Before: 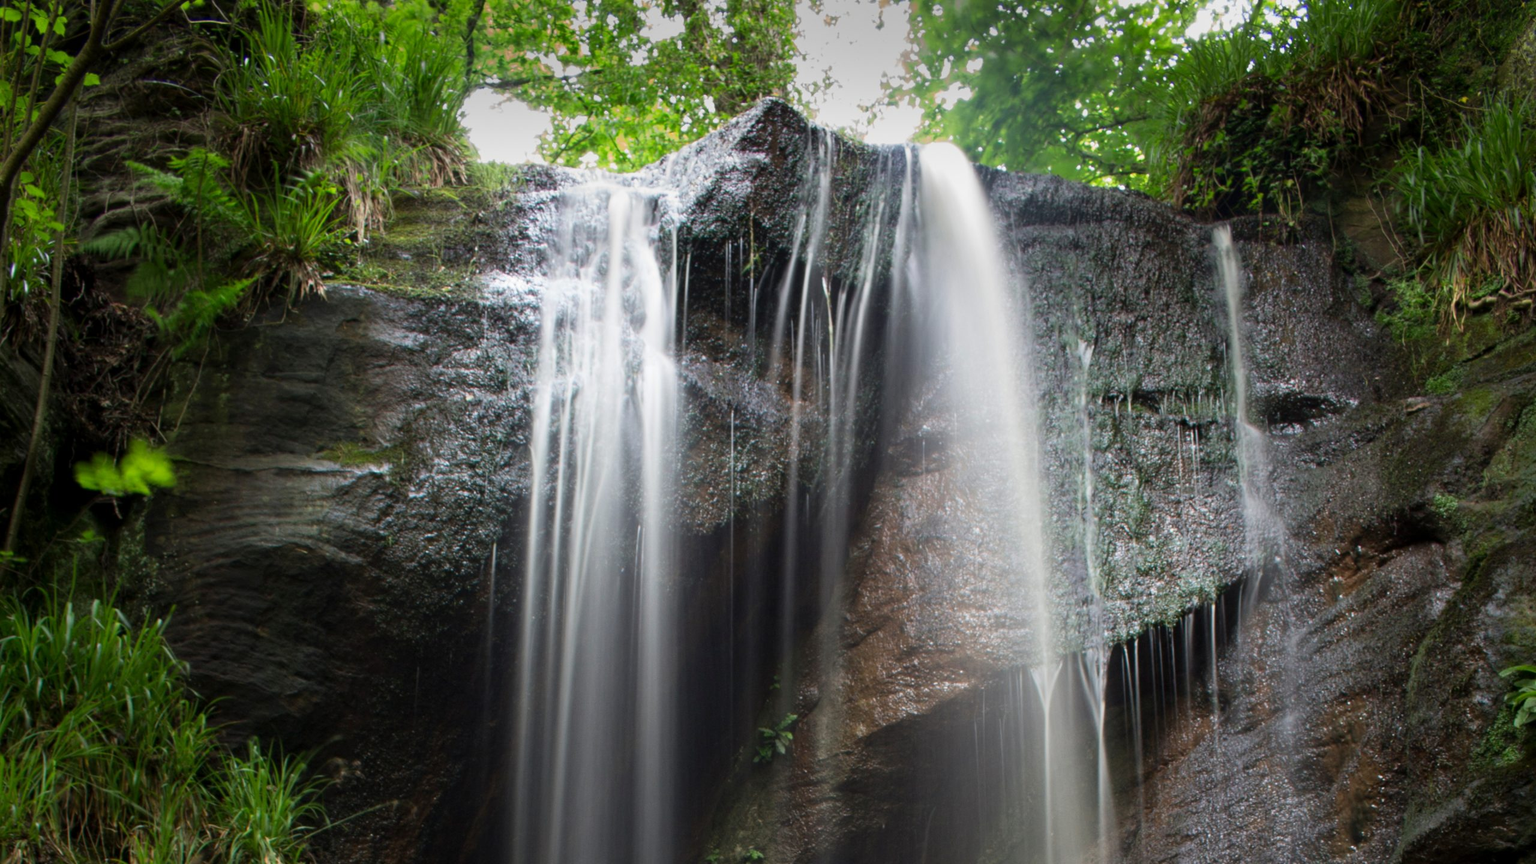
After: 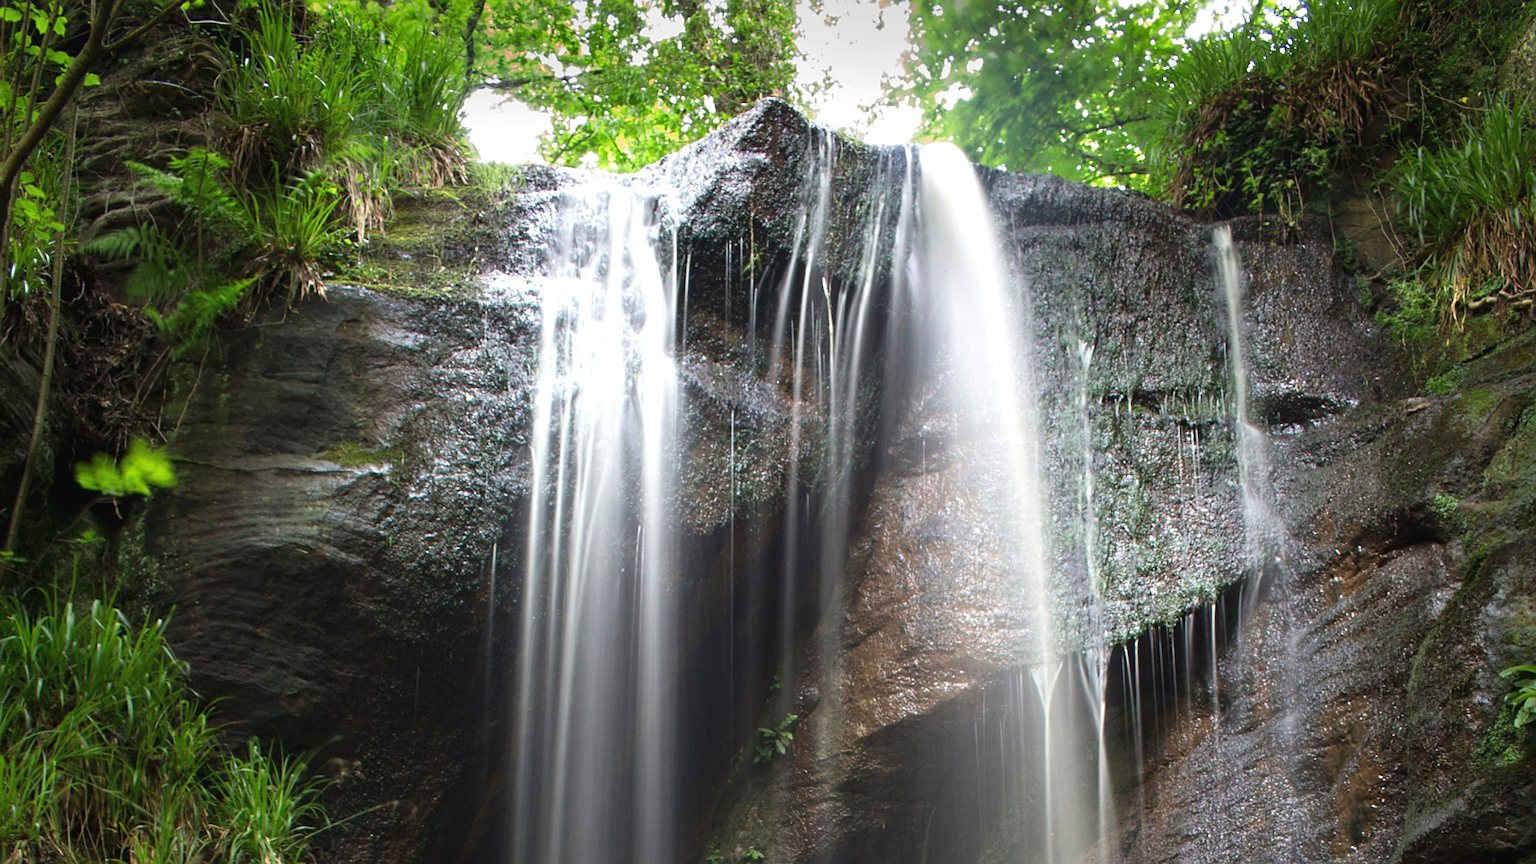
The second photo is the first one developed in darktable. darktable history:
exposure: black level correction -0.002, exposure 0.54 EV, compensate highlight preservation false
sharpen: on, module defaults
